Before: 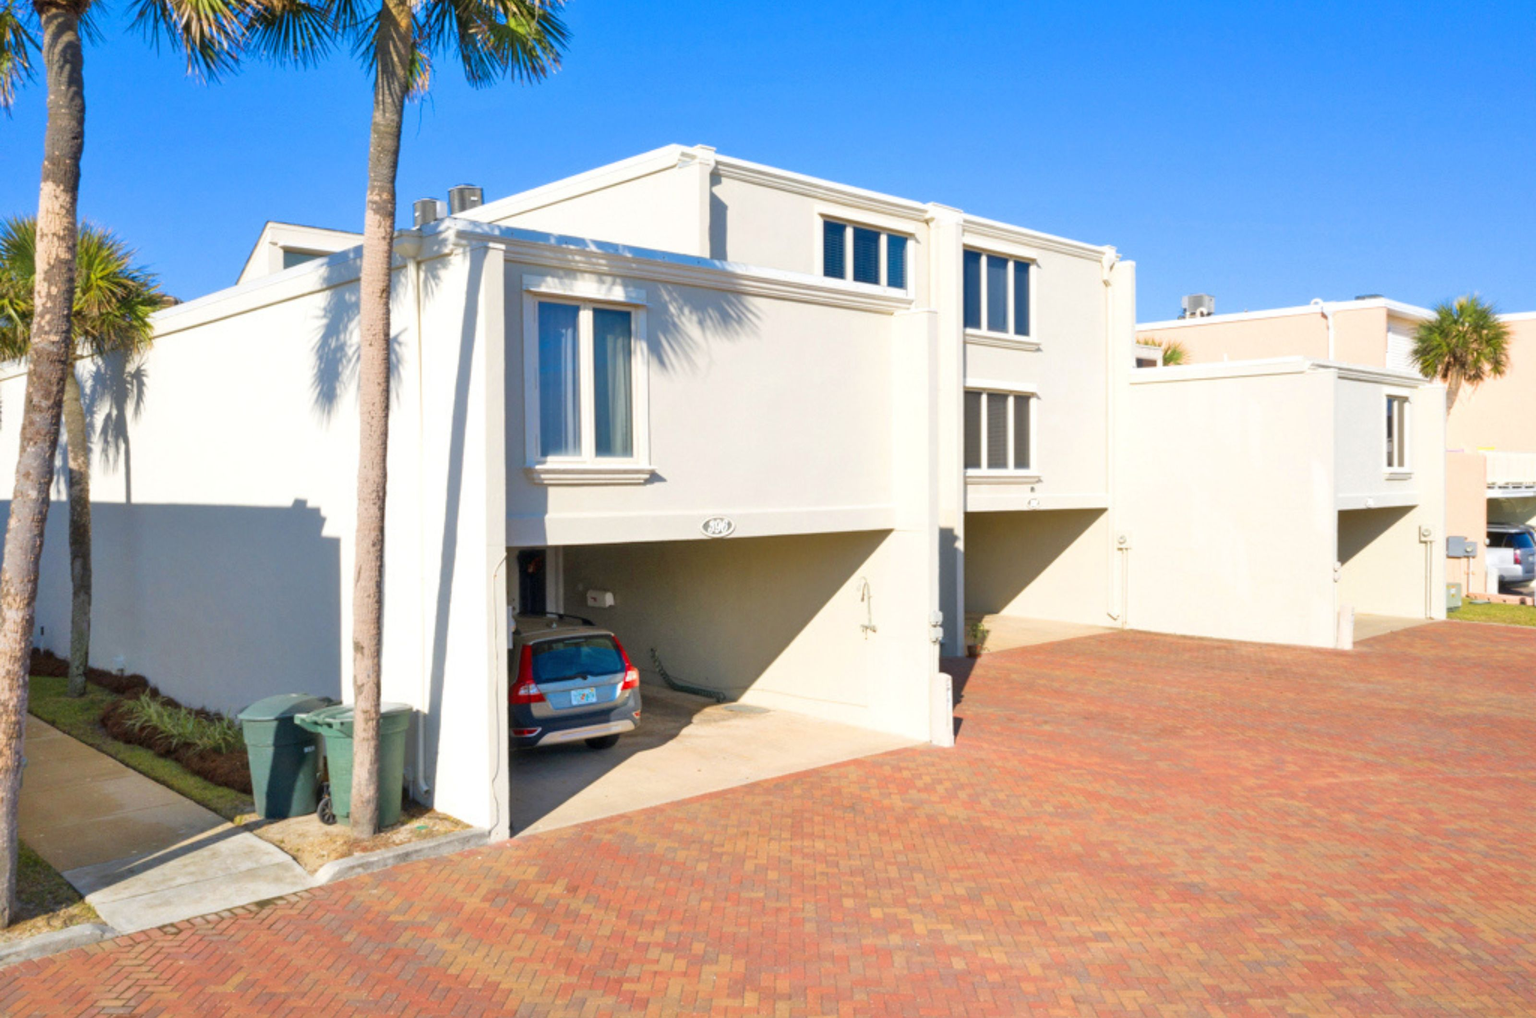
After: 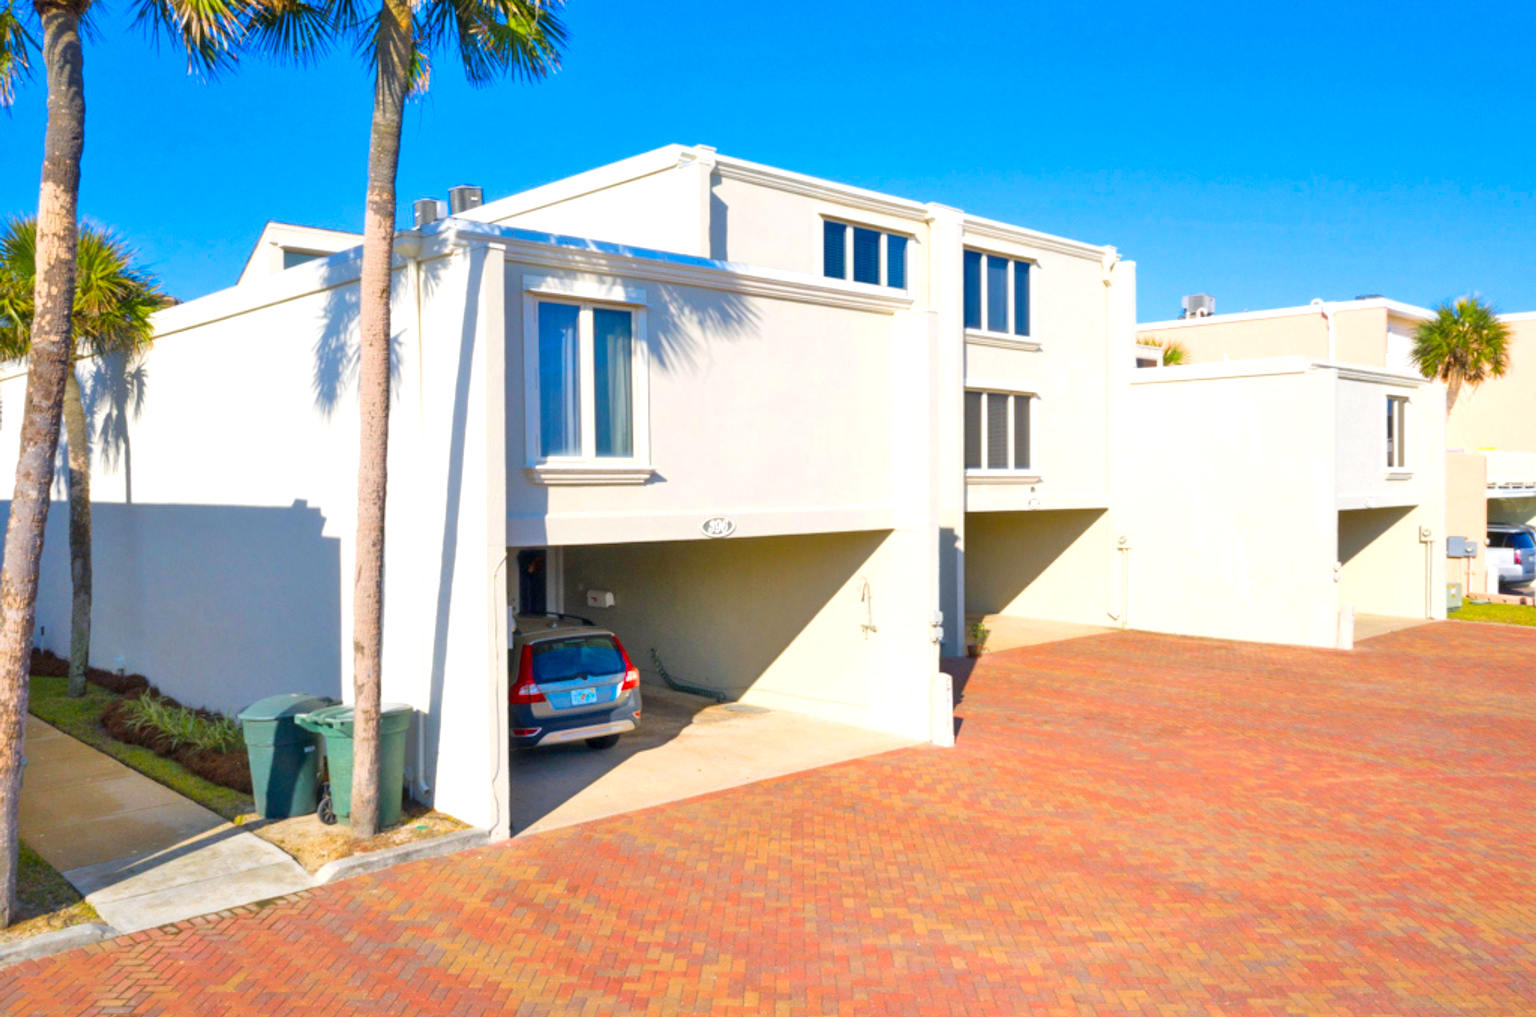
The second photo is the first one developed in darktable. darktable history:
exposure: exposure 0.165 EV, compensate exposure bias true, compensate highlight preservation false
color balance rgb: power › chroma 0.997%, power › hue 255.13°, linear chroma grading › global chroma 8.816%, perceptual saturation grading › global saturation 17.391%, global vibrance 20%
